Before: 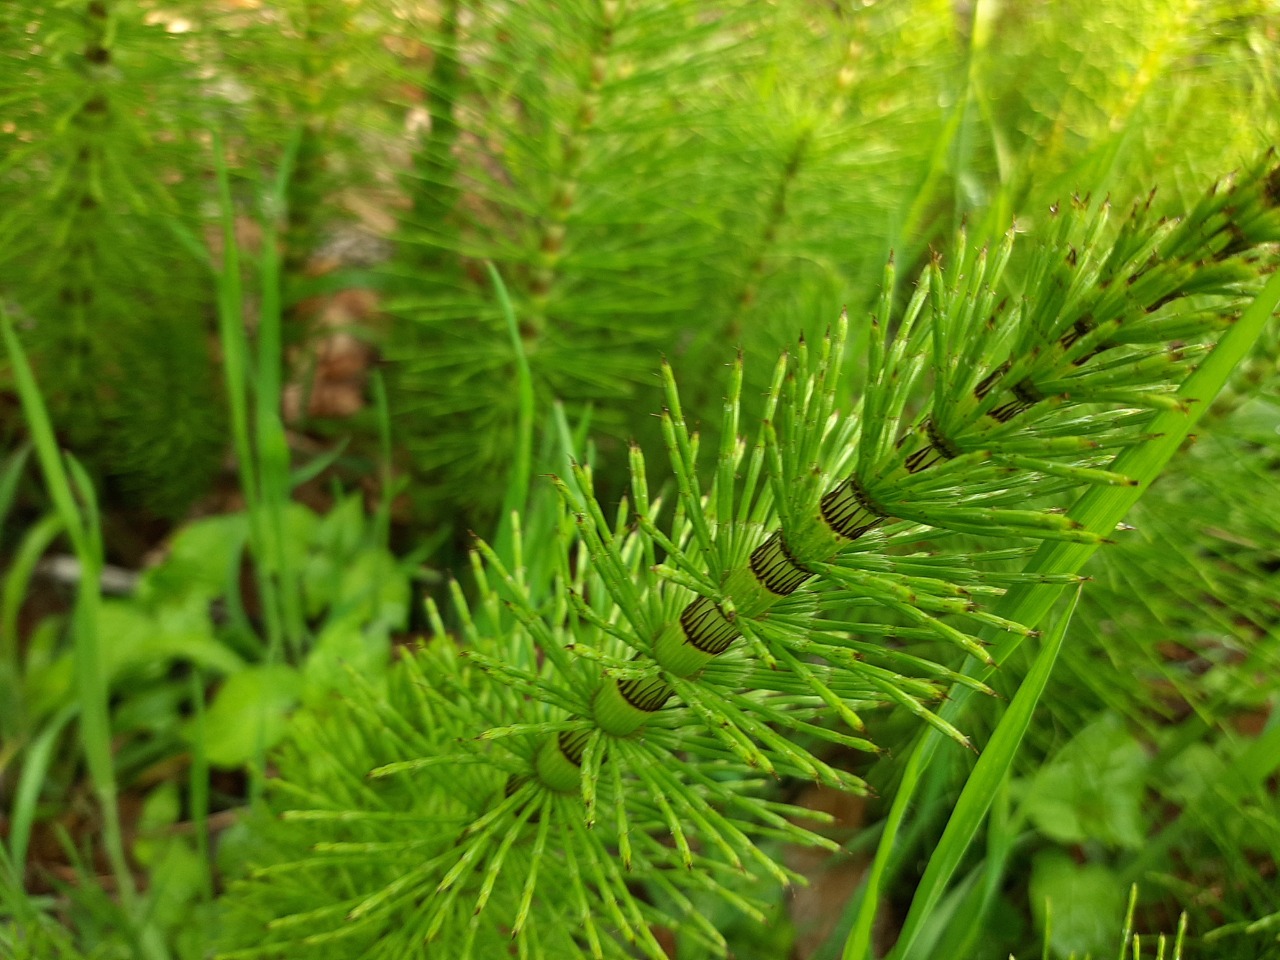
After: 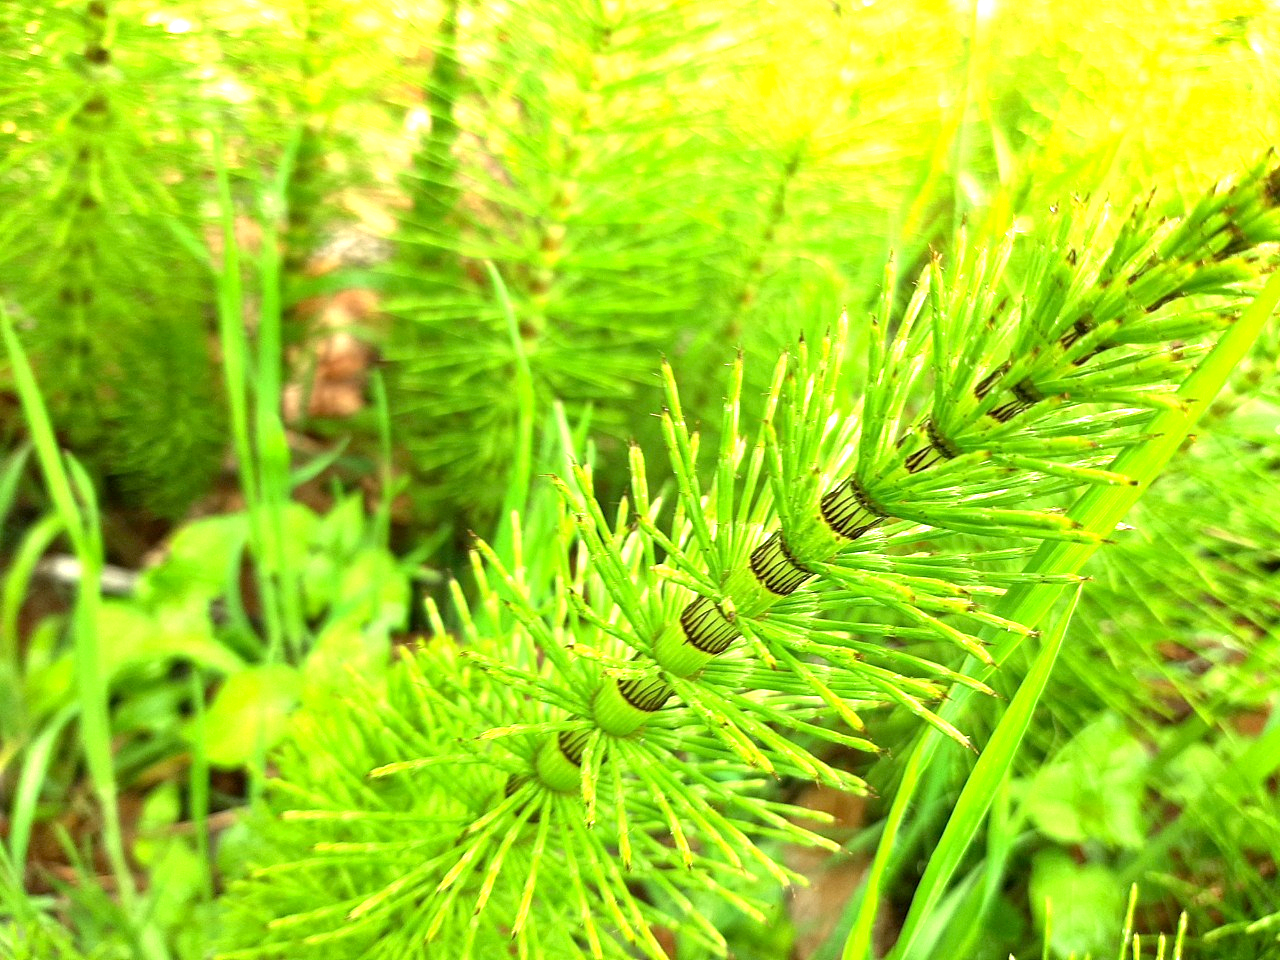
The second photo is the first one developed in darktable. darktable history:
exposure: black level correction 0.001, exposure 1.837 EV, compensate exposure bias true, compensate highlight preservation false
